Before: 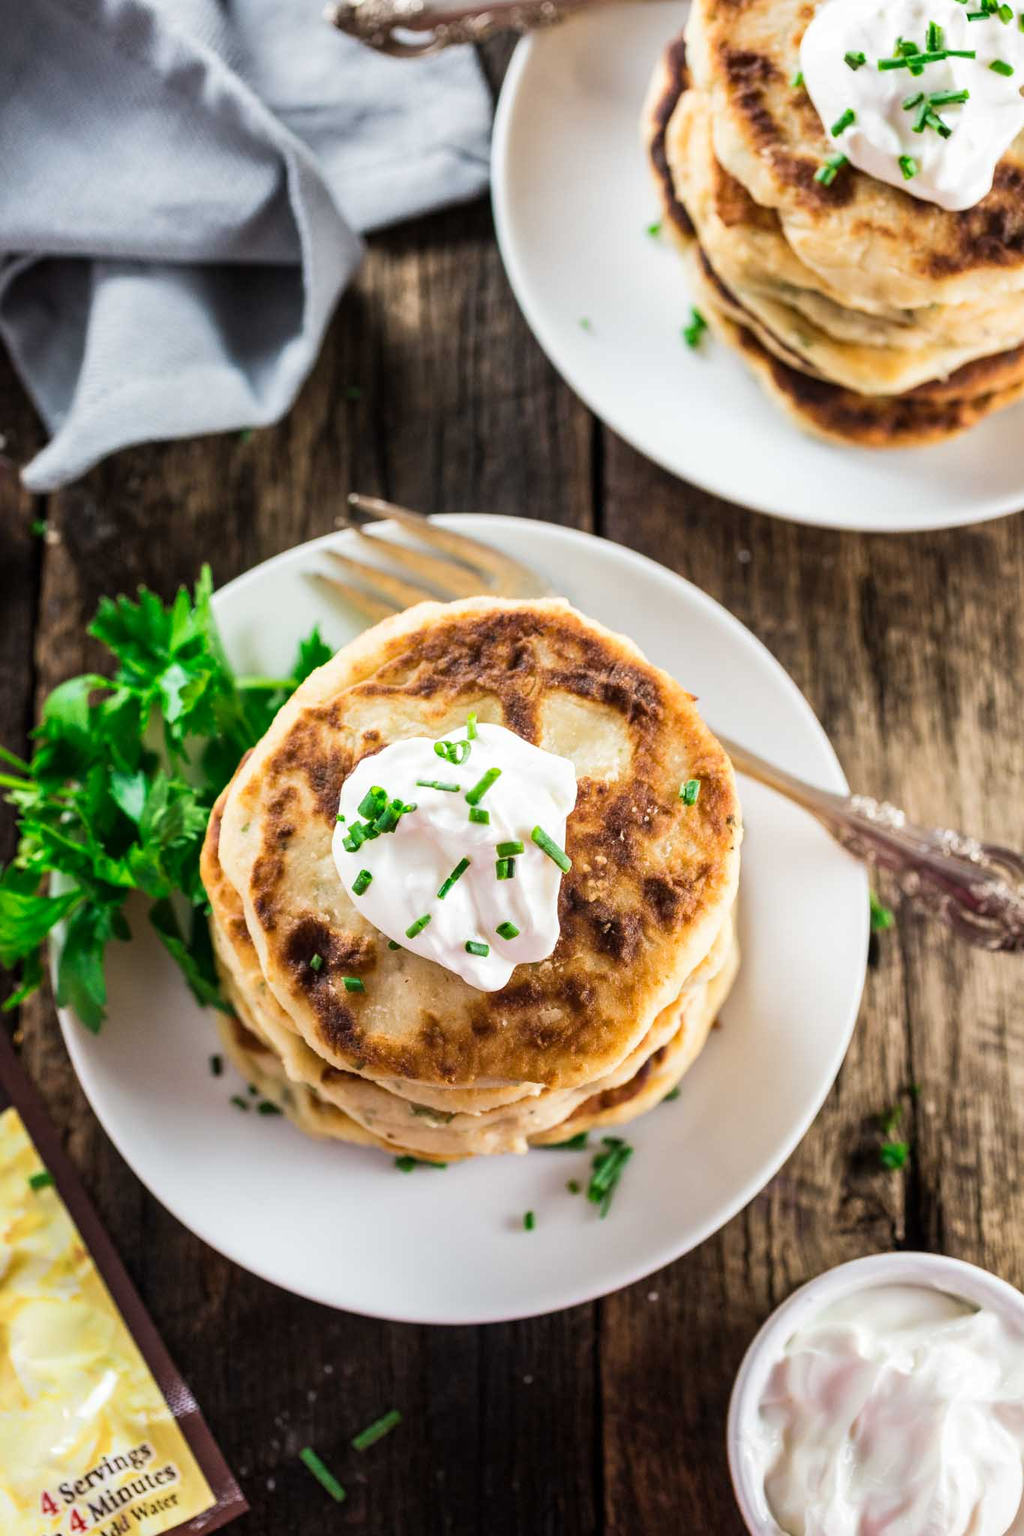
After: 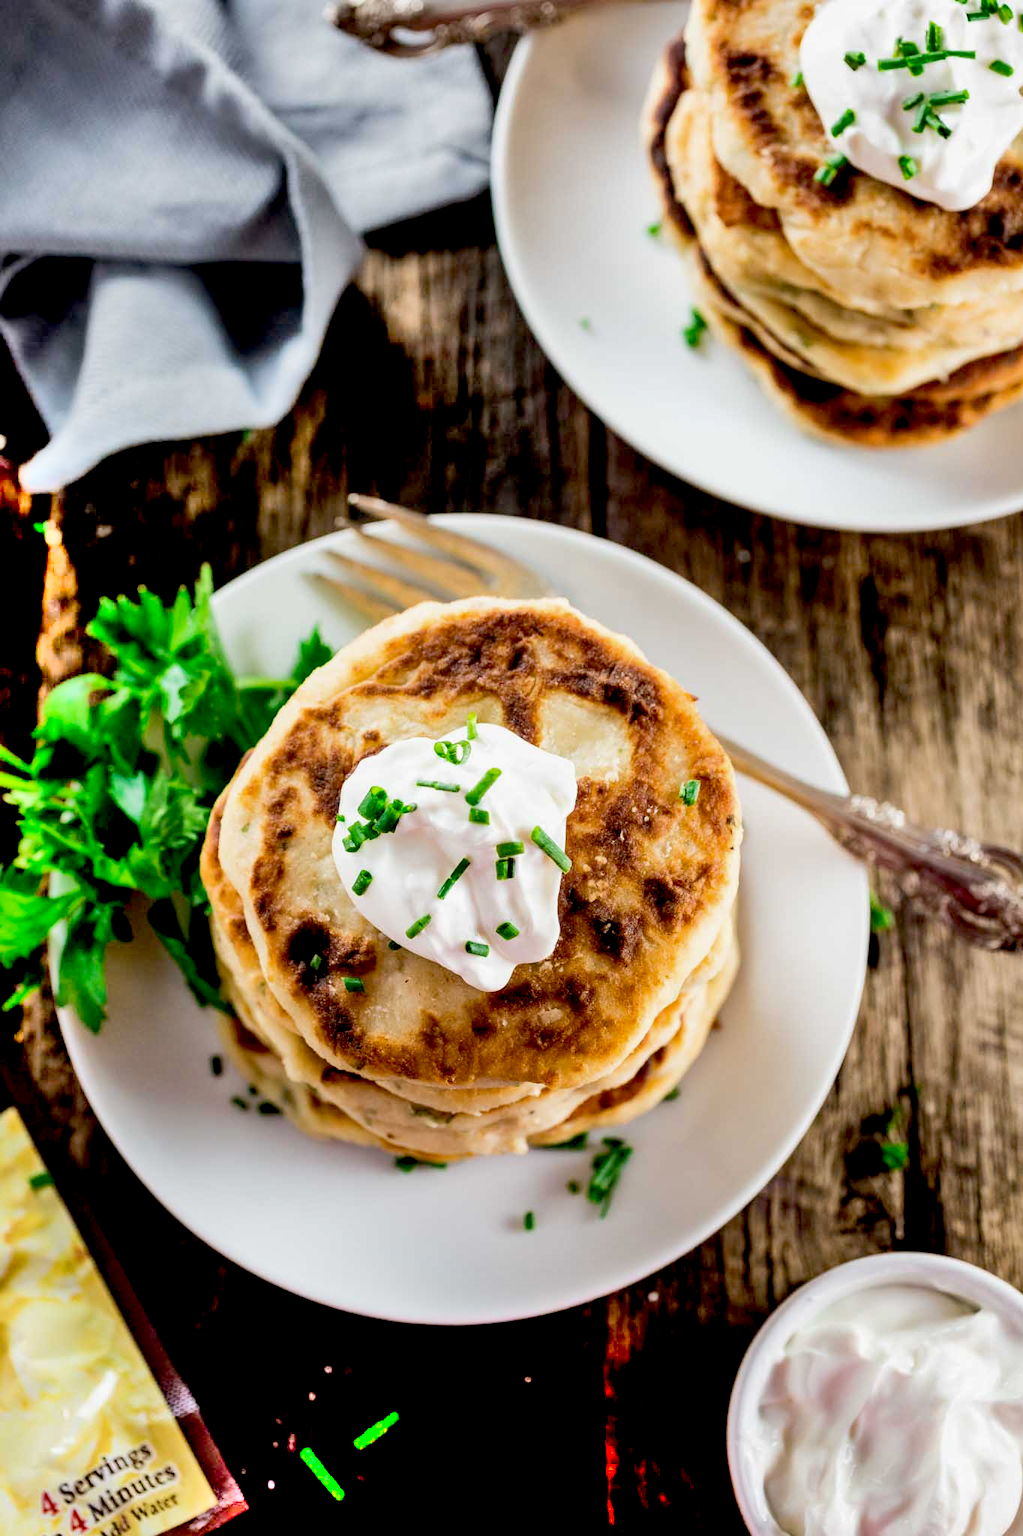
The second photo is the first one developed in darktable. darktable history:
shadows and highlights: shadows 74.14, highlights -26.09, soften with gaussian
exposure: black level correction 0.028, exposure -0.076 EV, compensate highlight preservation false
